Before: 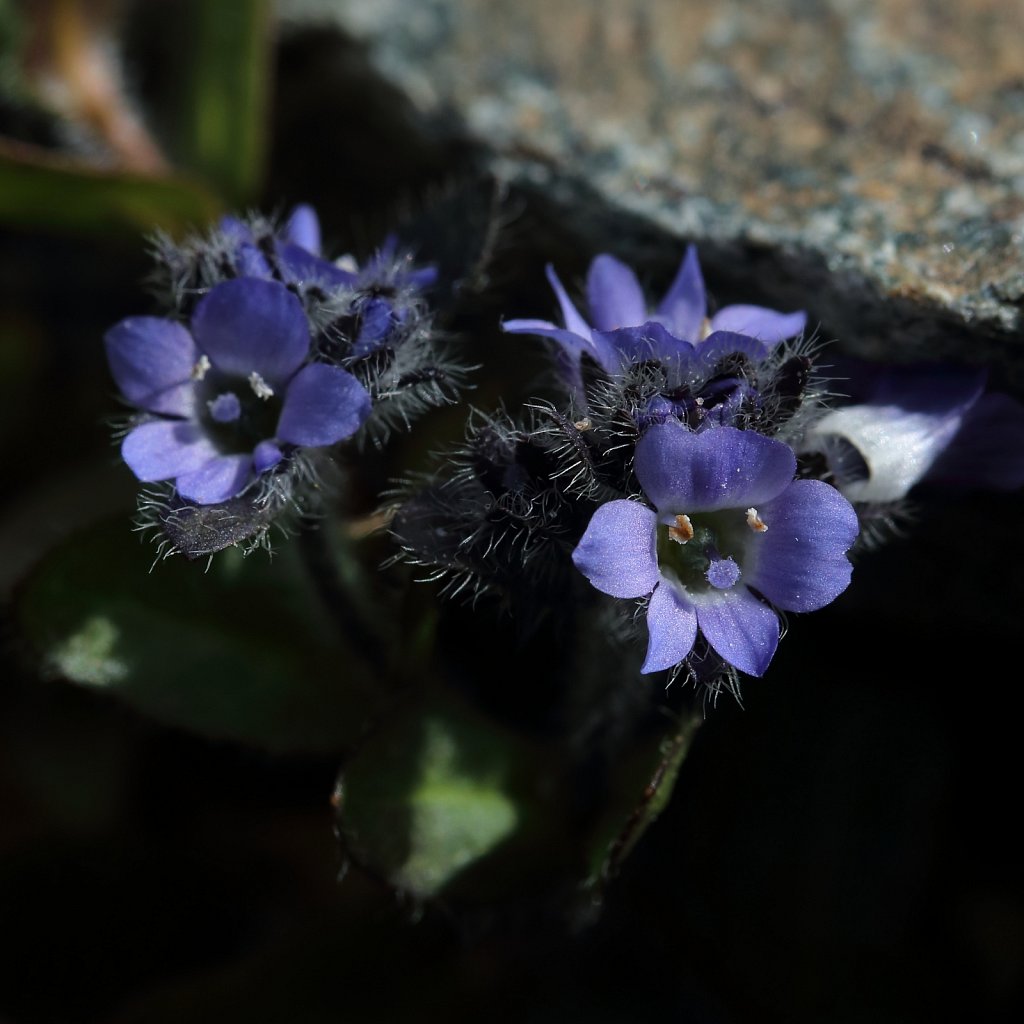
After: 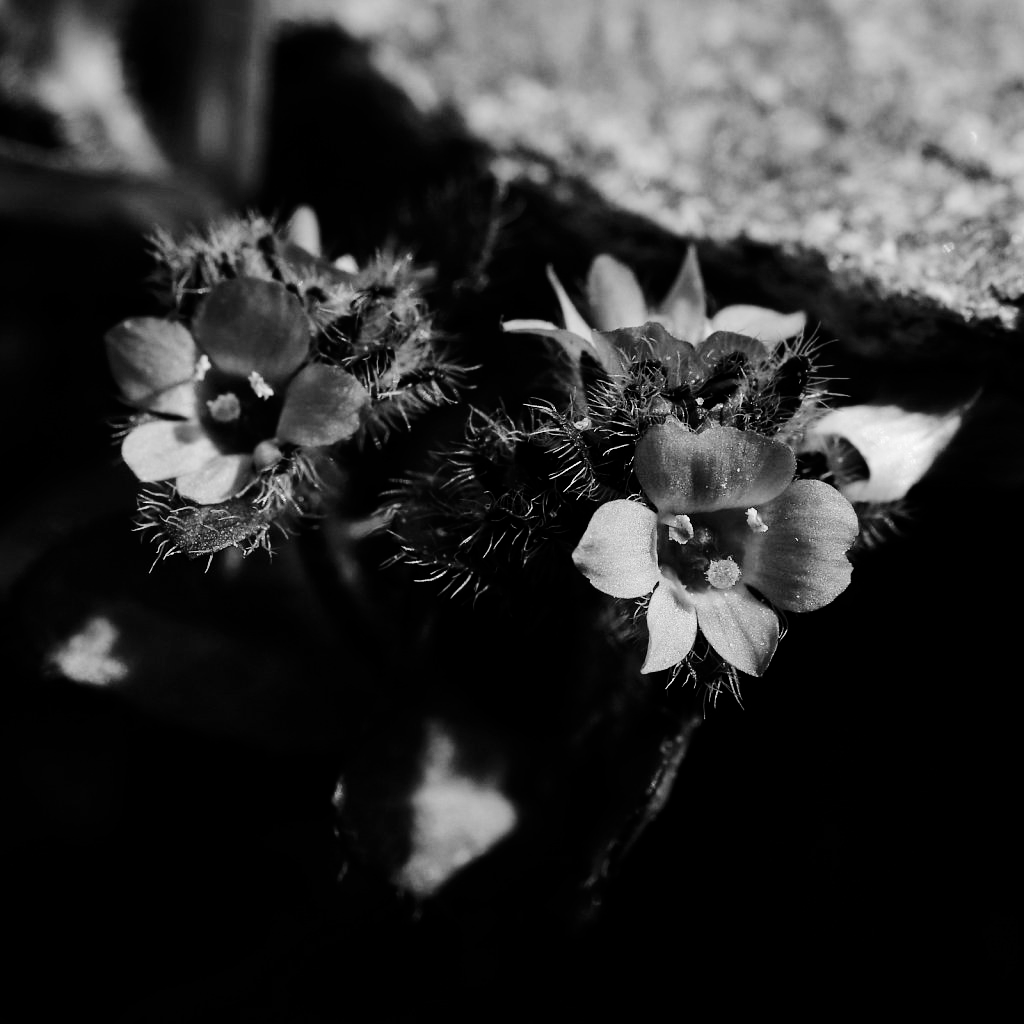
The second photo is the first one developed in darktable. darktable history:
white balance: emerald 1
monochrome: on, module defaults
tone curve: curves: ch0 [(0, 0) (0.004, 0) (0.133, 0.071) (0.341, 0.453) (0.839, 0.922) (1, 1)], color space Lab, linked channels, preserve colors none
